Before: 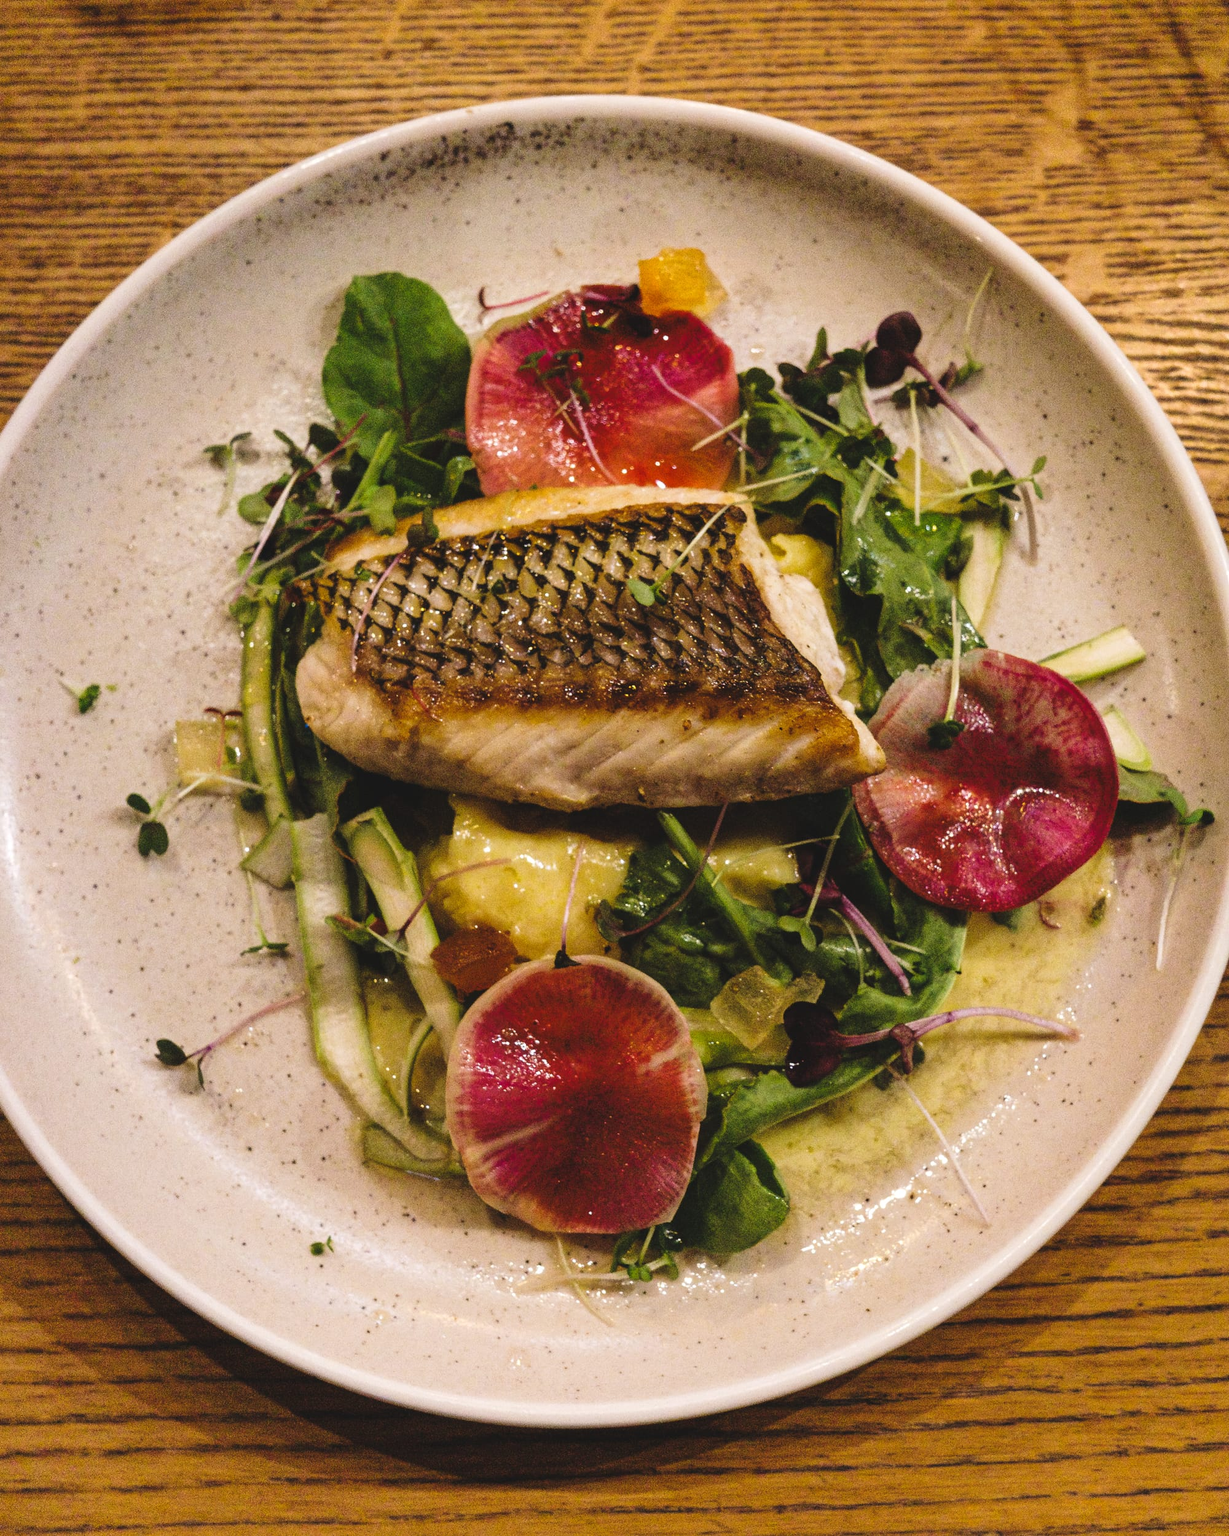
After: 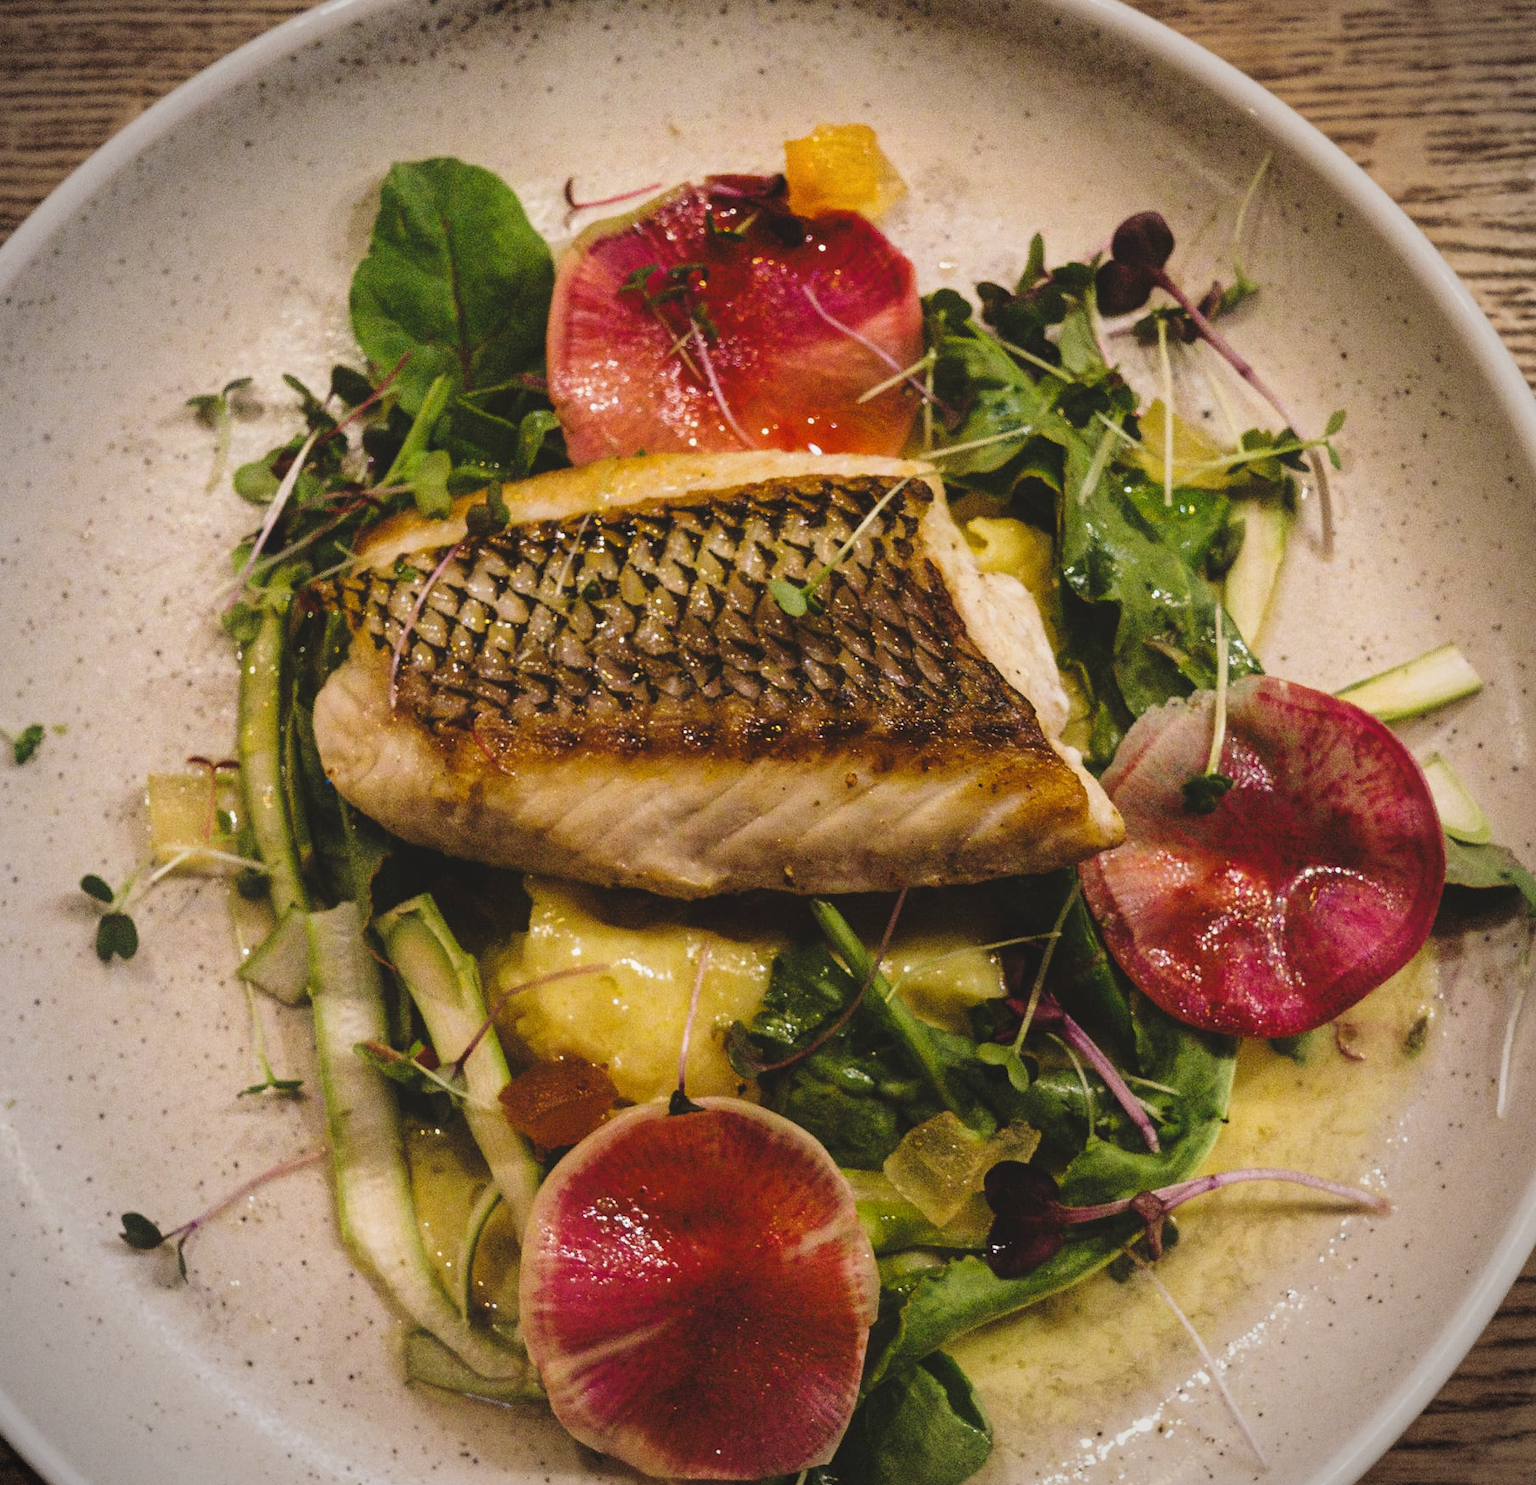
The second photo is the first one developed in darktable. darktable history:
crop: left 5.596%, top 10.314%, right 3.534%, bottom 19.395%
contrast equalizer: octaves 7, y [[0.6 ×6], [0.55 ×6], [0 ×6], [0 ×6], [0 ×6]], mix -0.2
vignetting: on, module defaults
